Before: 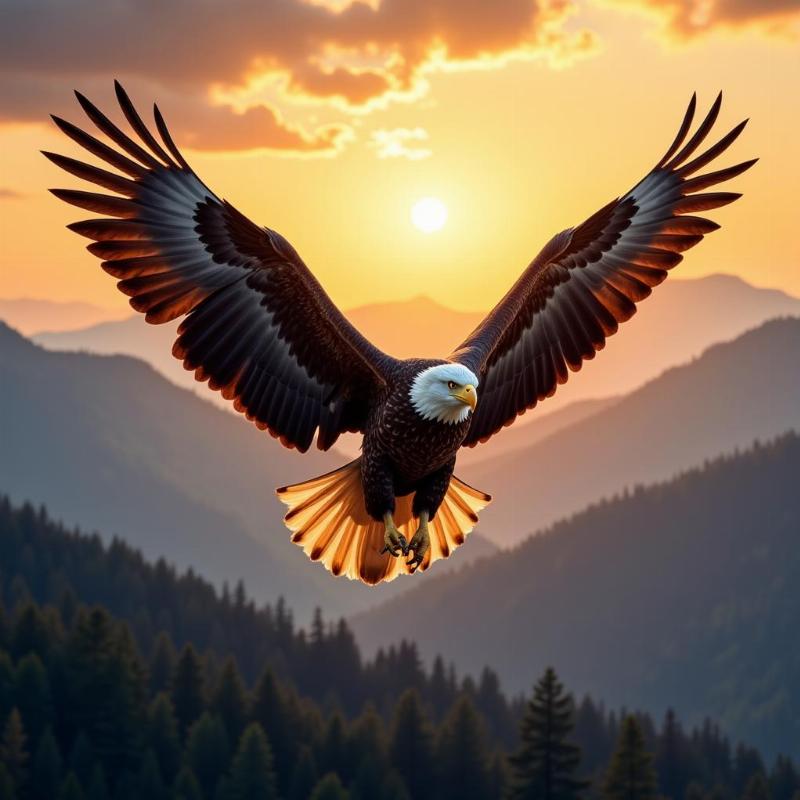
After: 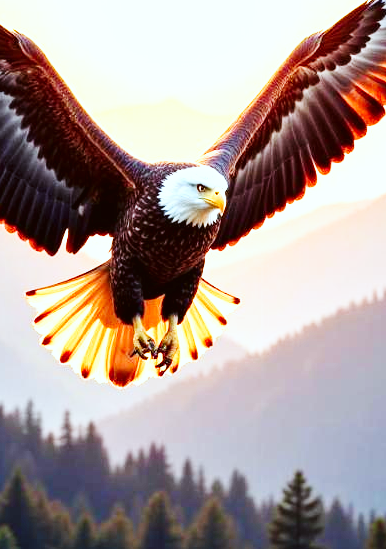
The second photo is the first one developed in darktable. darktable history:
color correction: highlights a* -3.28, highlights b* -6.24, shadows a* 3.1, shadows b* 5.19
base curve: curves: ch0 [(0, 0.003) (0.001, 0.002) (0.006, 0.004) (0.02, 0.022) (0.048, 0.086) (0.094, 0.234) (0.162, 0.431) (0.258, 0.629) (0.385, 0.8) (0.548, 0.918) (0.751, 0.988) (1, 1)], preserve colors none
exposure: black level correction 0, exposure 1 EV, compensate exposure bias true, compensate highlight preservation false
crop: left 31.379%, top 24.658%, right 20.326%, bottom 6.628%
